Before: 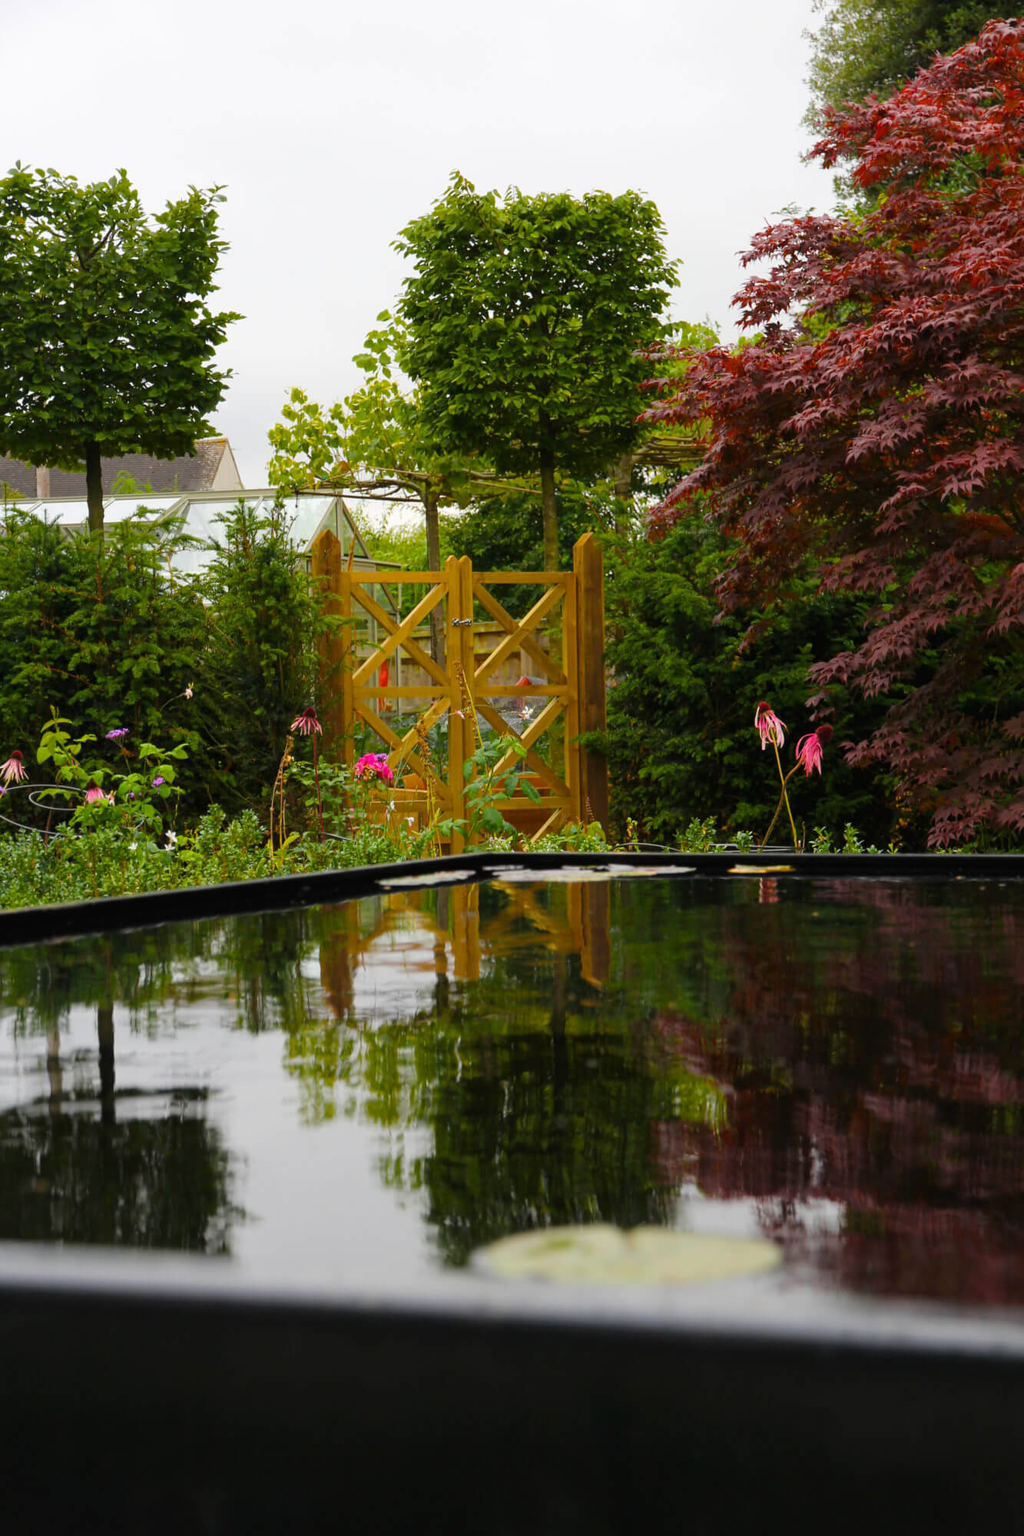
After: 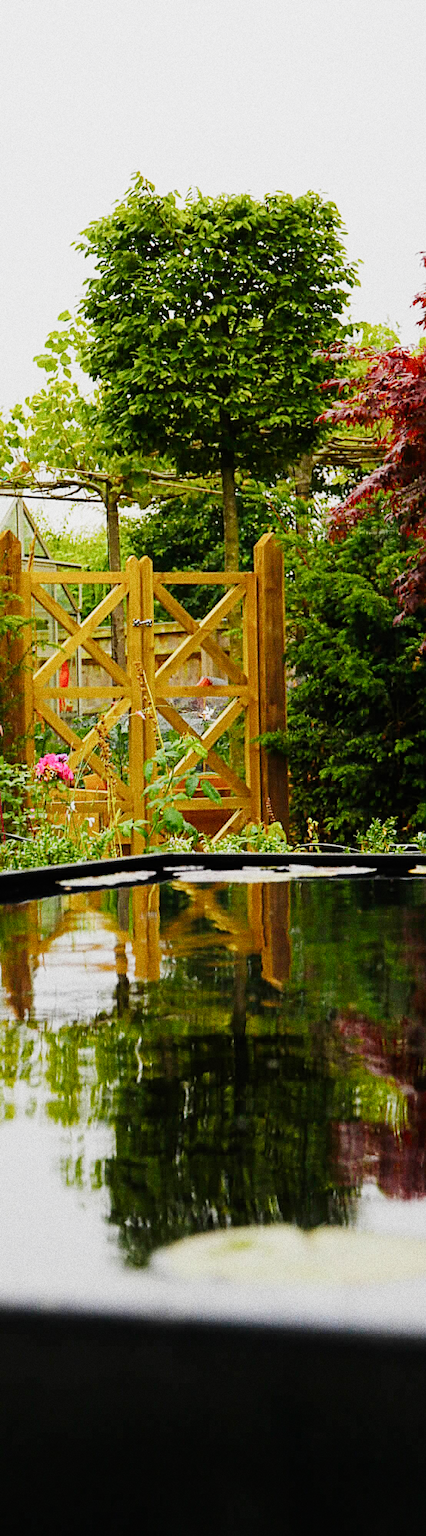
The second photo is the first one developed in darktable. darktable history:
exposure: black level correction 0, exposure 0.9 EV, compensate highlight preservation false
crop: left 31.229%, right 27.105%
sigmoid: skew -0.2, preserve hue 0%, red attenuation 0.1, red rotation 0.035, green attenuation 0.1, green rotation -0.017, blue attenuation 0.15, blue rotation -0.052, base primaries Rec2020
sharpen: on, module defaults
grain: coarseness 0.09 ISO, strength 40%
